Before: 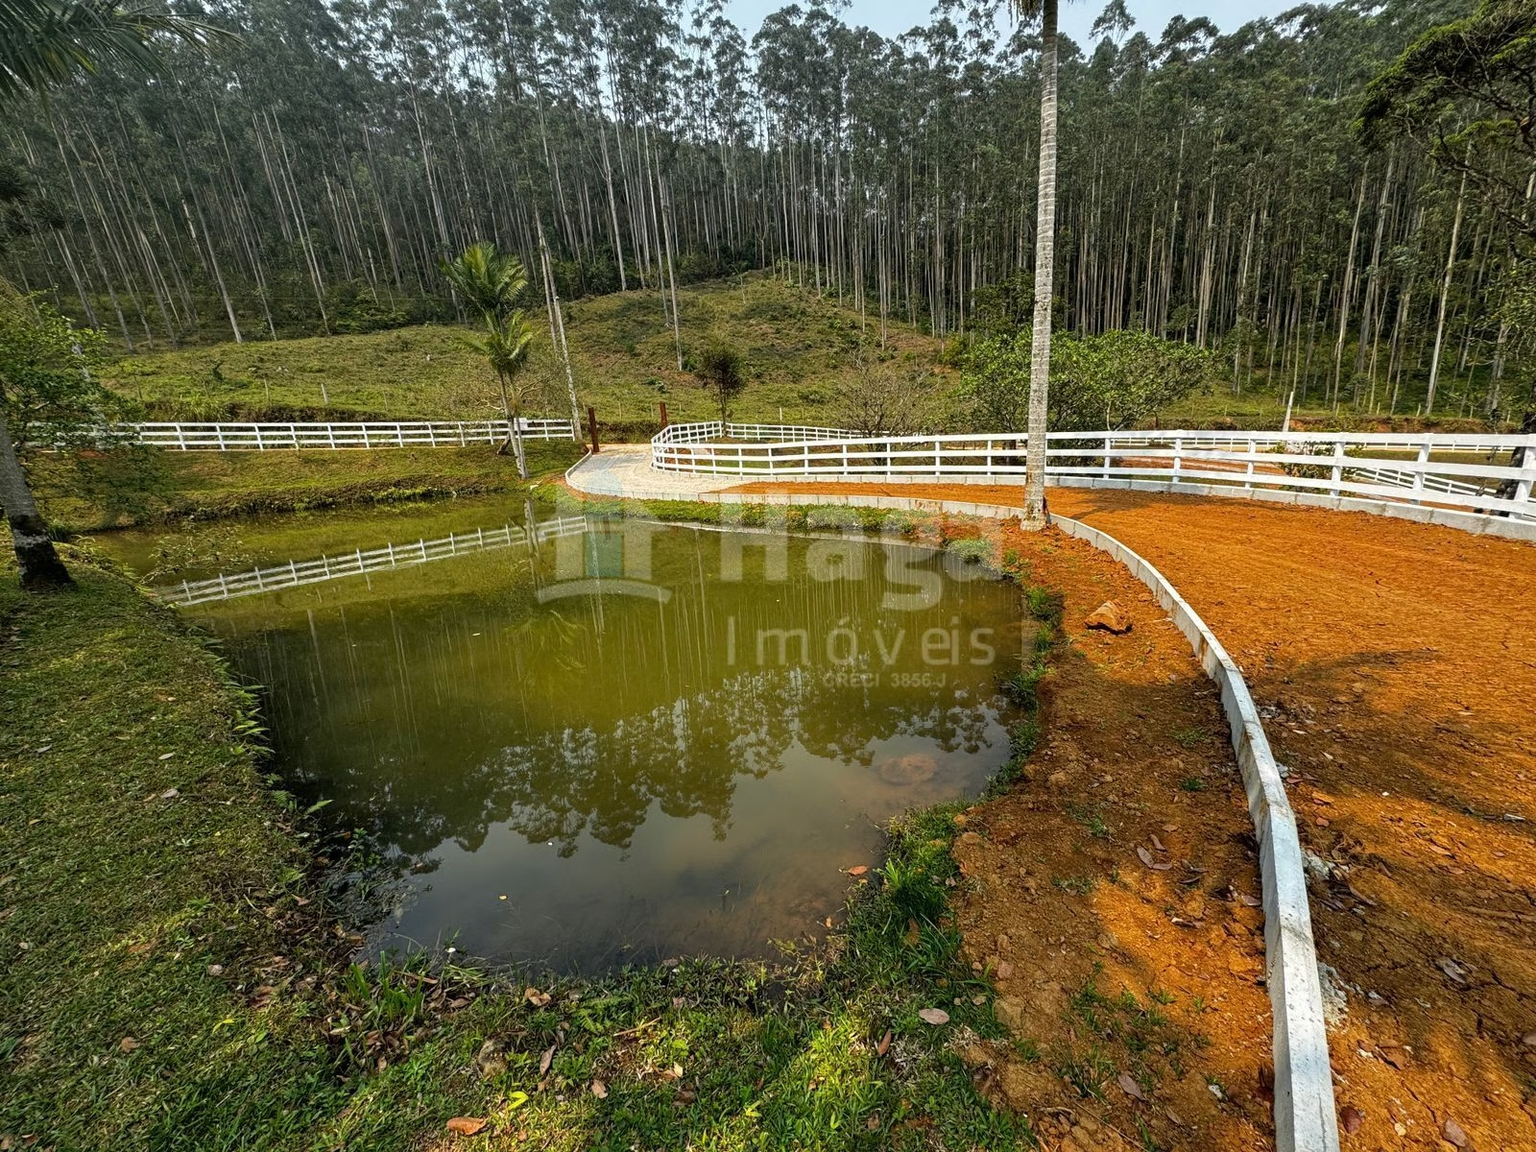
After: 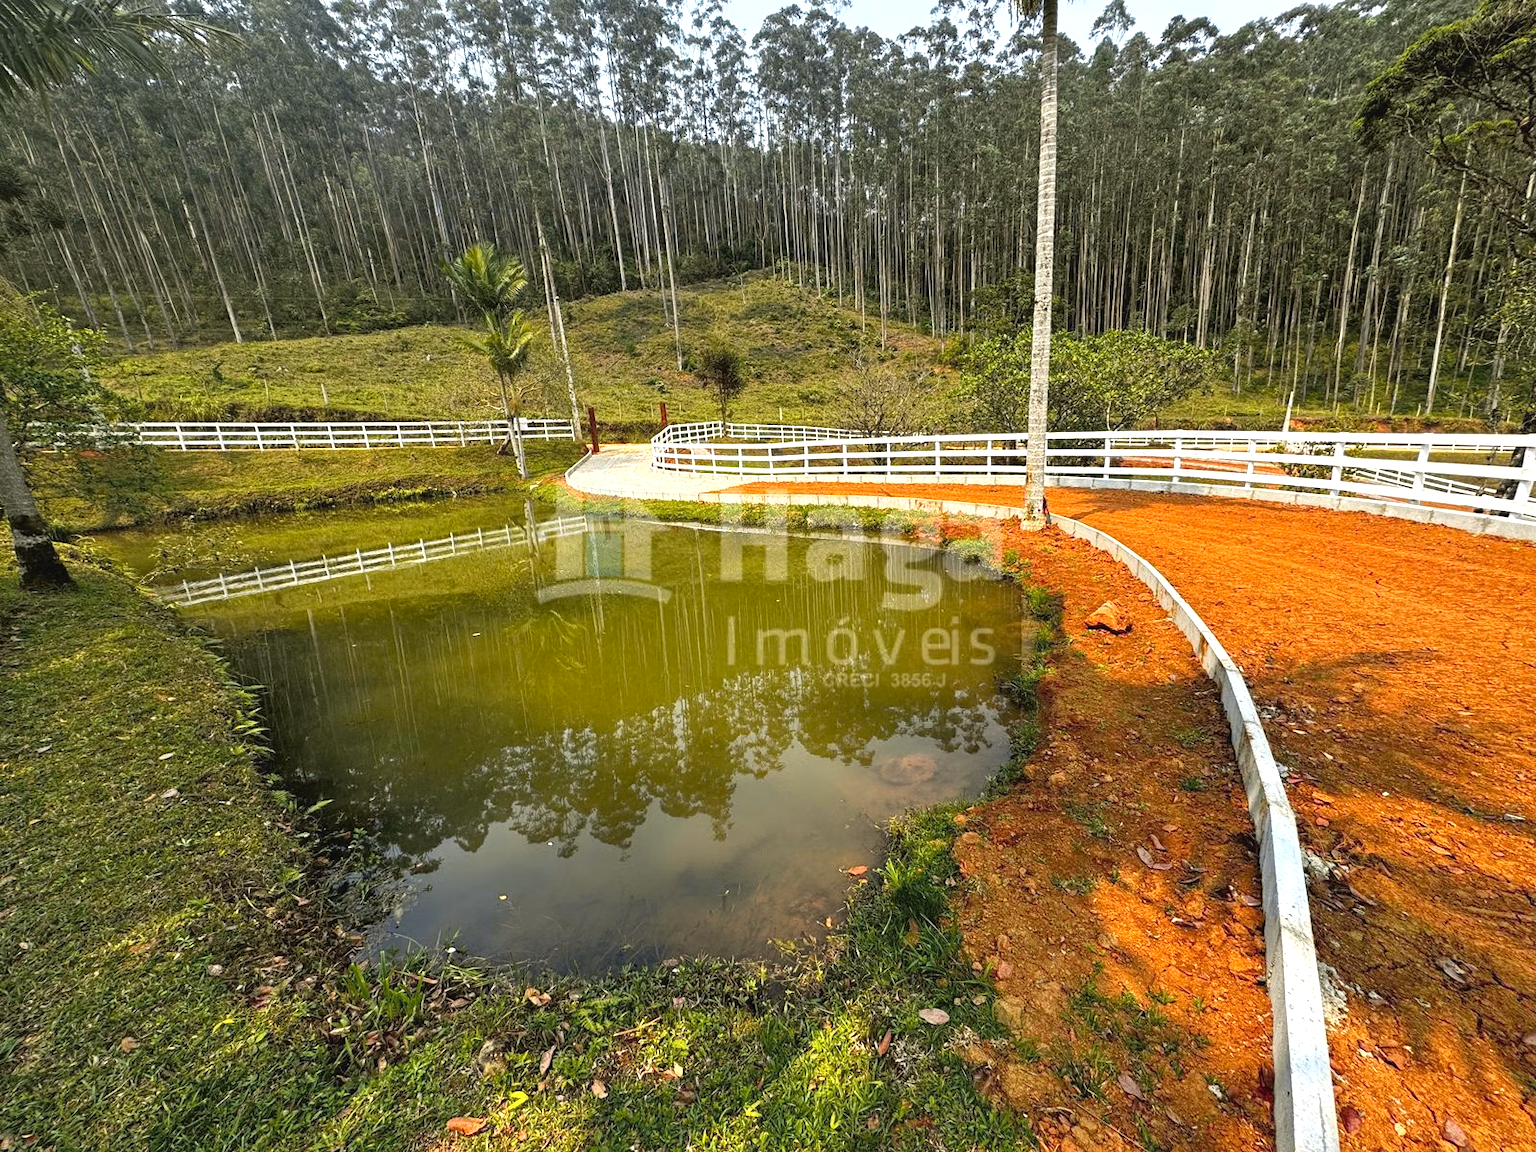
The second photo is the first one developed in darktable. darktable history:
tone curve: curves: ch0 [(0, 0.024) (0.119, 0.146) (0.474, 0.485) (0.718, 0.739) (0.817, 0.839) (1, 0.998)]; ch1 [(0, 0) (0.377, 0.416) (0.439, 0.451) (0.477, 0.485) (0.501, 0.503) (0.538, 0.544) (0.58, 0.613) (0.664, 0.7) (0.783, 0.804) (1, 1)]; ch2 [(0, 0) (0.38, 0.405) (0.463, 0.456) (0.498, 0.497) (0.524, 0.535) (0.578, 0.576) (0.648, 0.665) (1, 1)], color space Lab, independent channels, preserve colors none
exposure: black level correction 0, exposure 0.59 EV, compensate highlight preservation false
